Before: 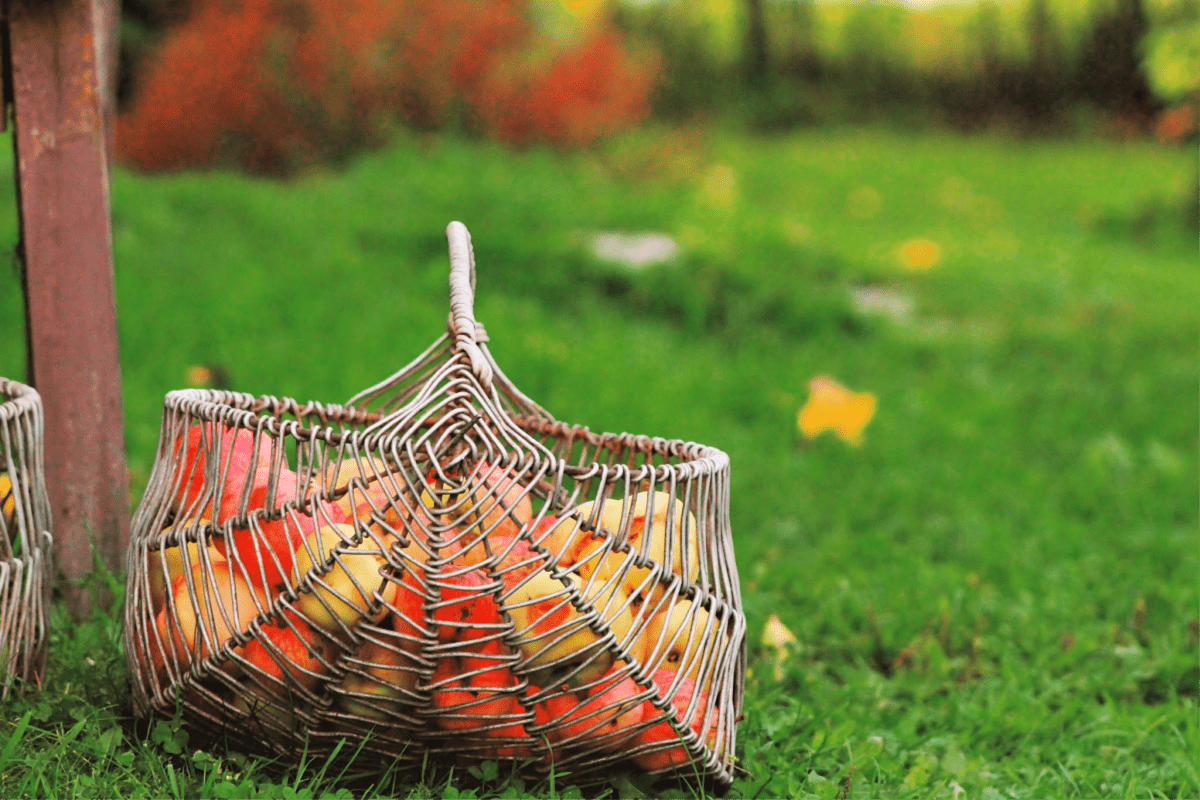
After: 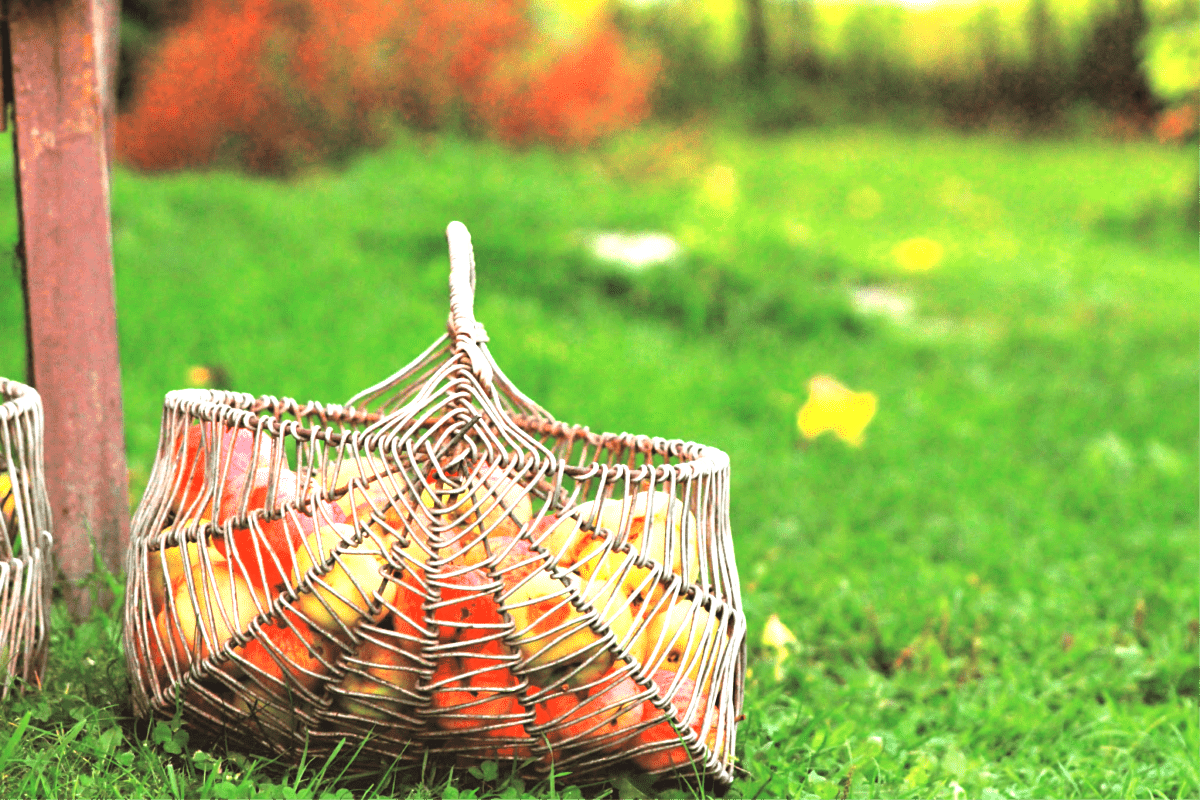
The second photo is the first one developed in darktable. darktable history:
exposure: exposure 1.152 EV, compensate highlight preservation false
